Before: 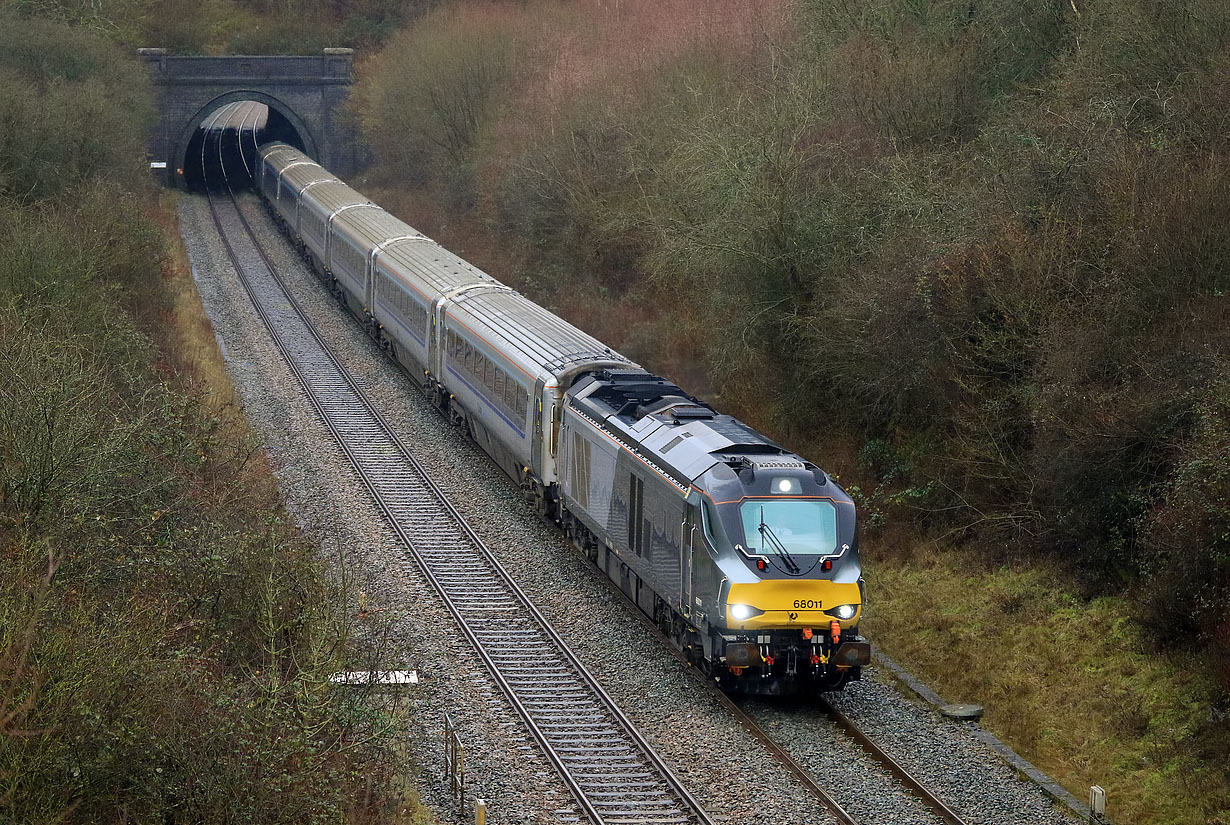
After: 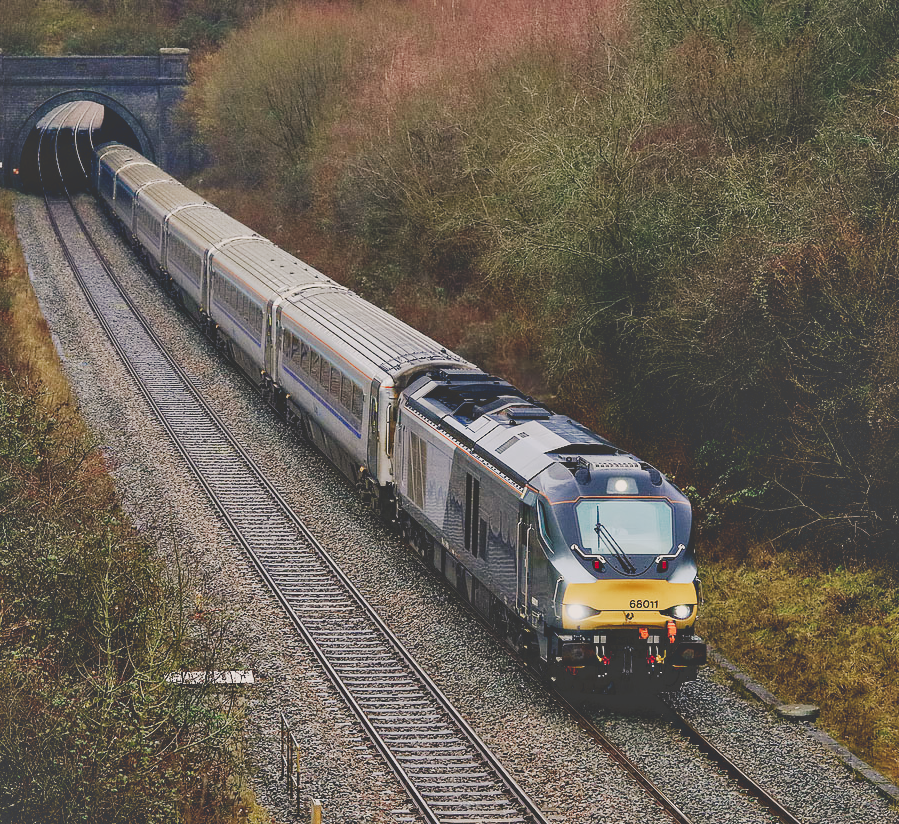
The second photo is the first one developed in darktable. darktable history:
color balance rgb: highlights gain › chroma 3.329%, highlights gain › hue 56.1°, perceptual saturation grading › global saturation 20%, perceptual saturation grading › highlights -49.432%, perceptual saturation grading › shadows 26.151%, global vibrance 20%
exposure: exposure 0.495 EV, compensate highlight preservation false
crop: left 13.405%, right 13.46%
shadows and highlights: soften with gaussian
local contrast: mode bilateral grid, contrast 28, coarseness 17, detail 116%, midtone range 0.2
tone curve: curves: ch0 [(0, 0.23) (0.125, 0.207) (0.245, 0.227) (0.736, 0.695) (1, 0.824)], preserve colors none
